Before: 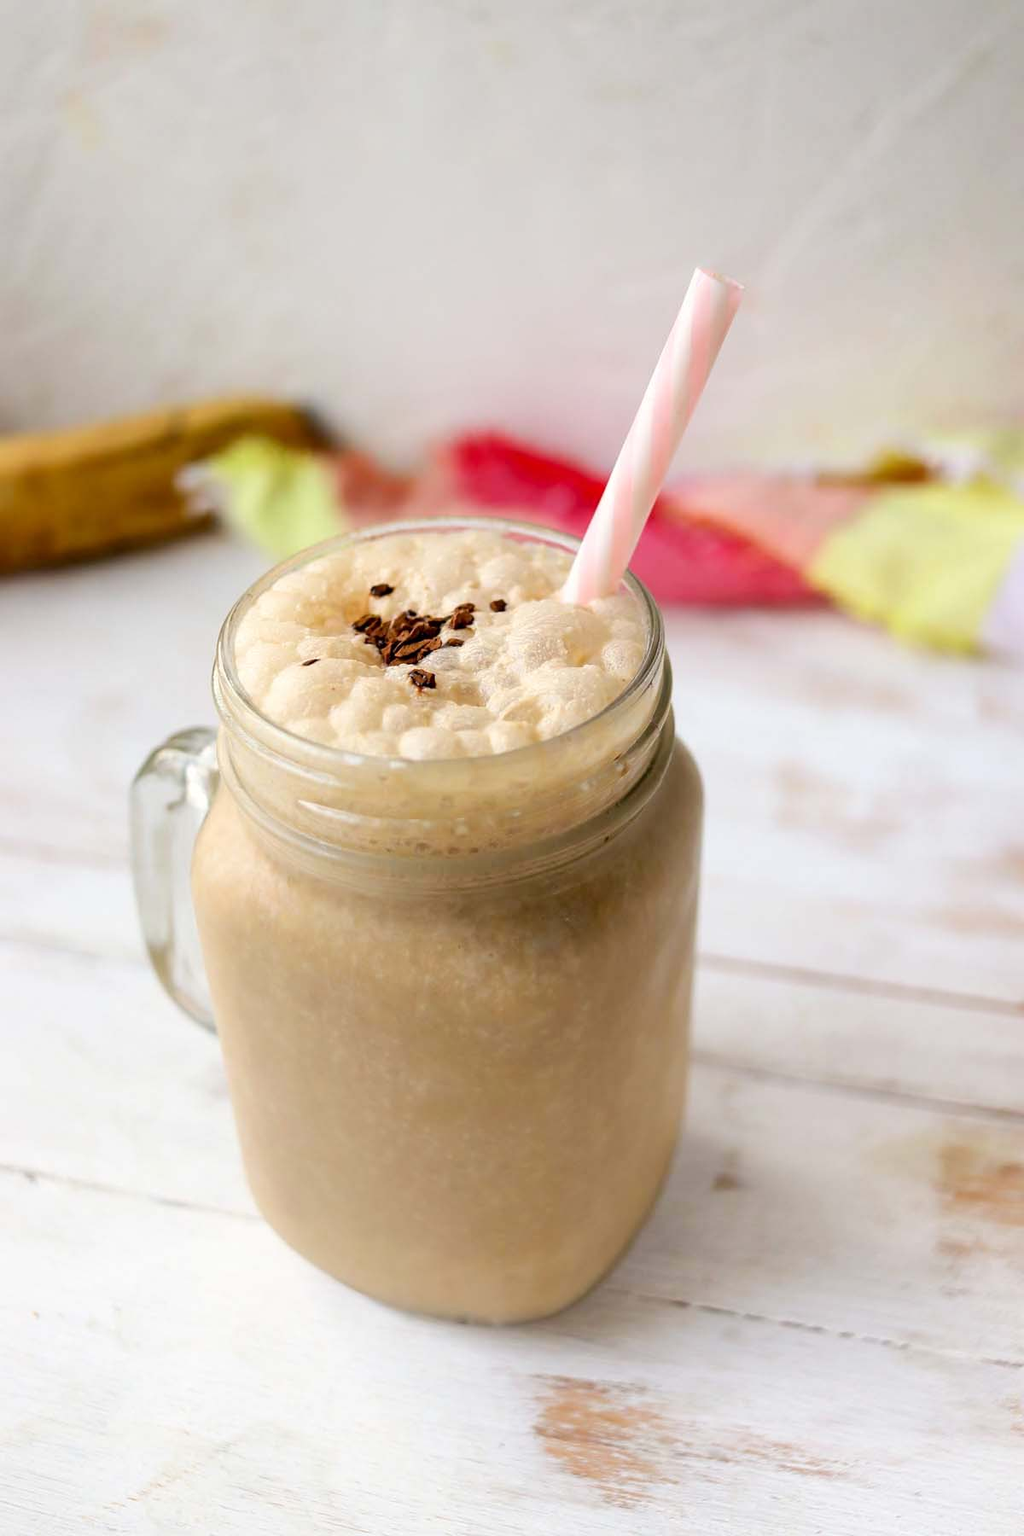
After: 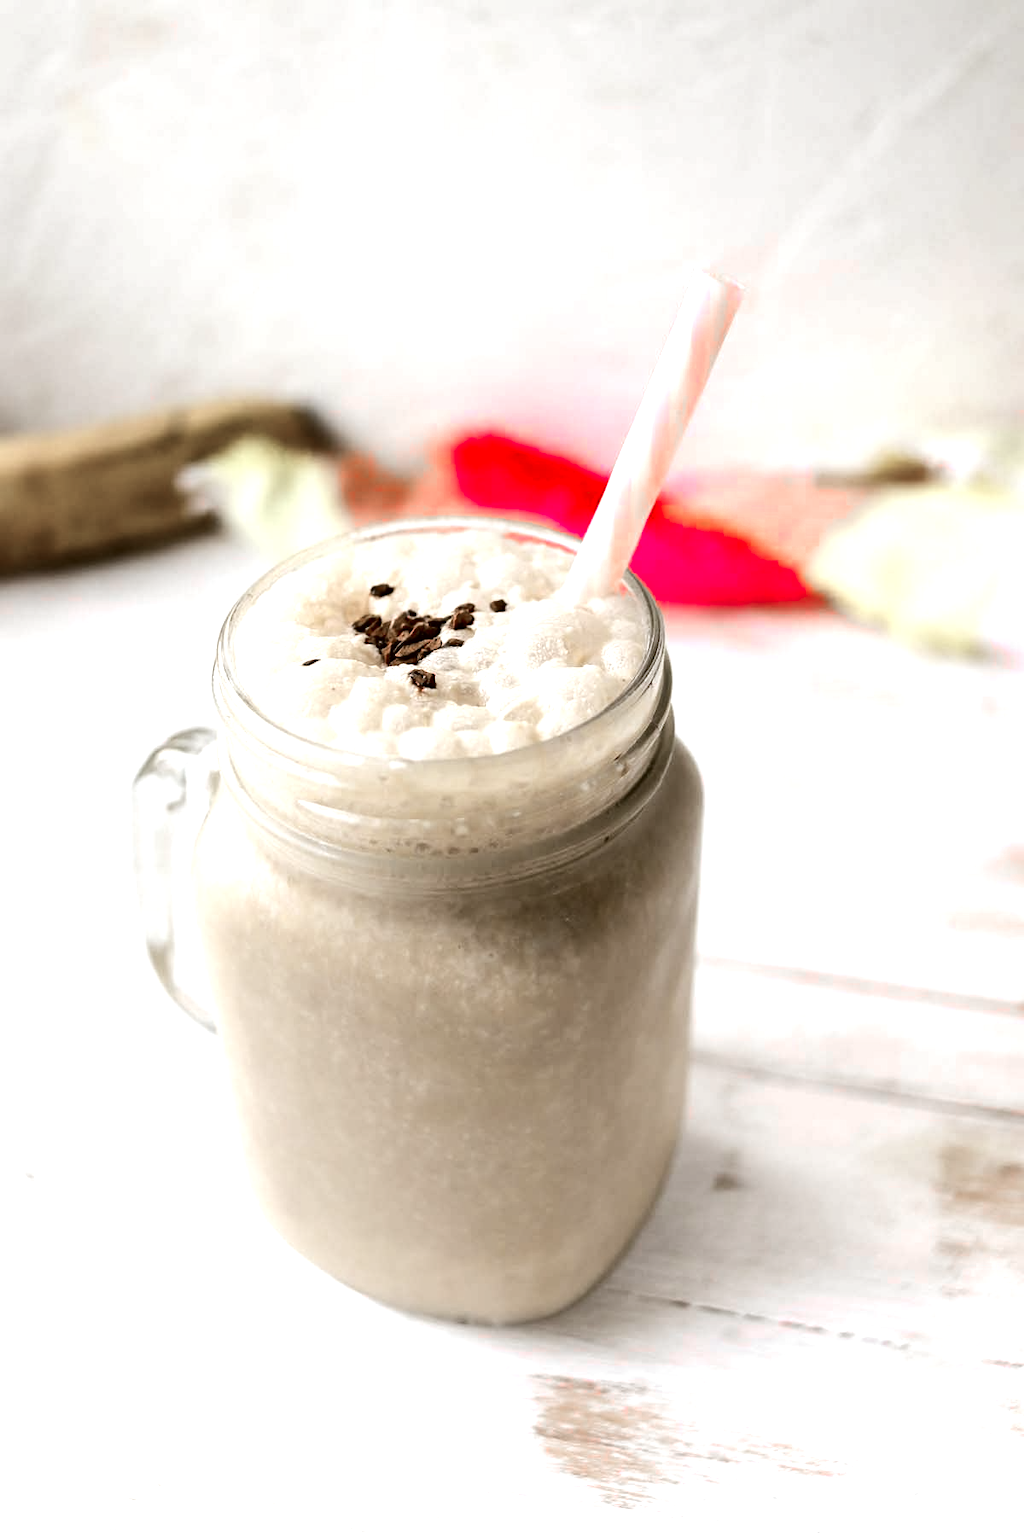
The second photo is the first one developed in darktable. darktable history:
tone equalizer: -8 EV -0.75 EV, -7 EV -0.7 EV, -6 EV -0.6 EV, -5 EV -0.4 EV, -3 EV 0.4 EV, -2 EV 0.6 EV, -1 EV 0.7 EV, +0 EV 0.75 EV, edges refinement/feathering 500, mask exposure compensation -1.57 EV, preserve details no
color correction: highlights a* -0.482, highlights b* 0.161, shadows a* 4.66, shadows b* 20.72
color zones: curves: ch1 [(0, 0.831) (0.08, 0.771) (0.157, 0.268) (0.241, 0.207) (0.562, -0.005) (0.714, -0.013) (0.876, 0.01) (1, 0.831)]
